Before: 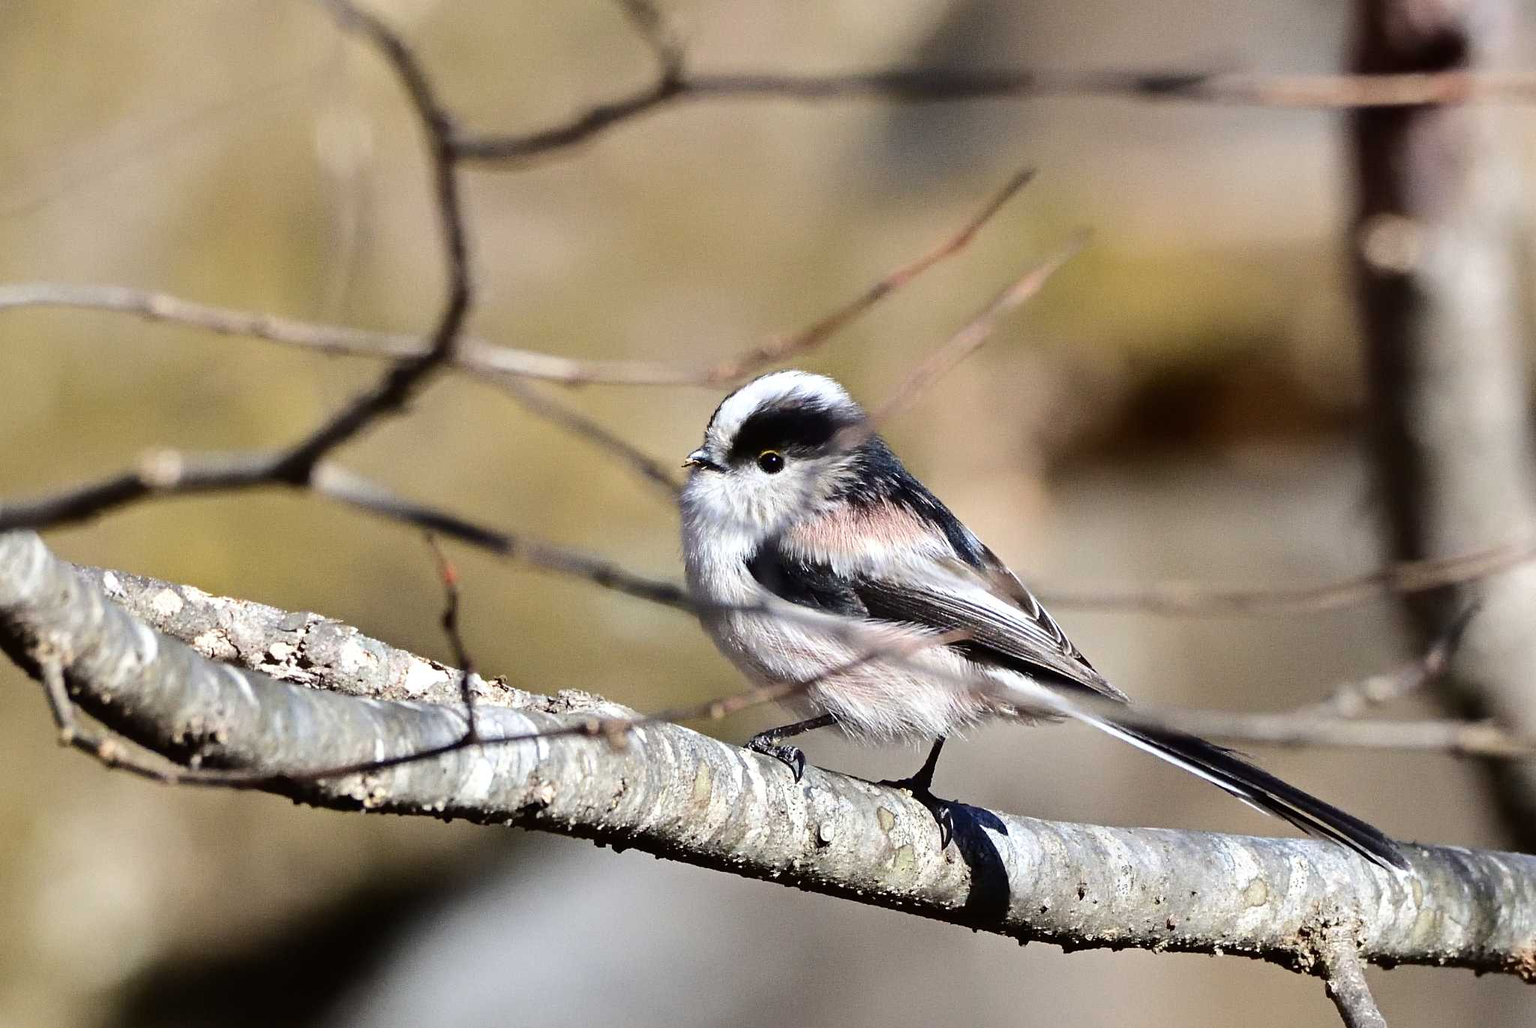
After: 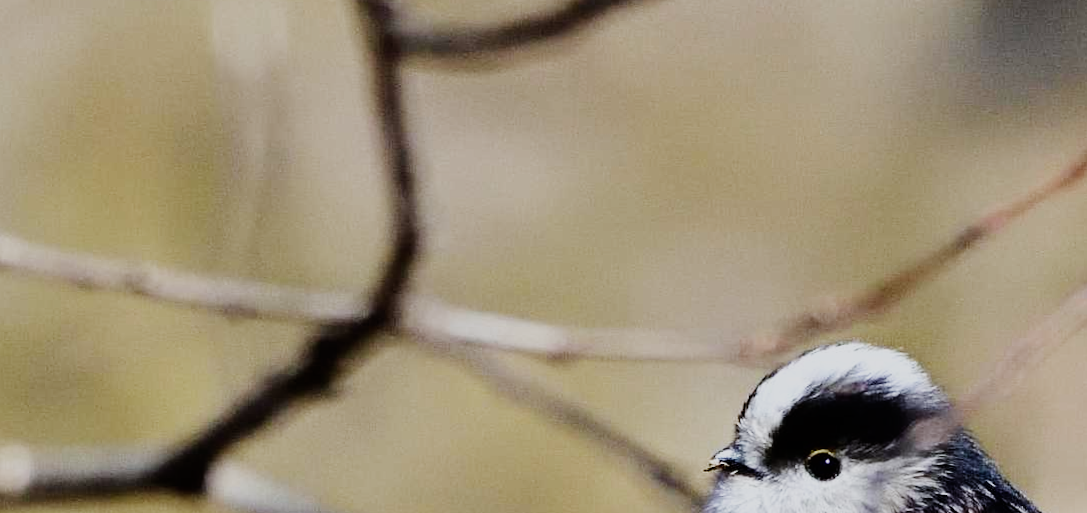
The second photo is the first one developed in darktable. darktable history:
white balance: red 0.976, blue 1.04
rotate and perspective: rotation 0.174°, lens shift (vertical) 0.013, lens shift (horizontal) 0.019, shear 0.001, automatic cropping original format, crop left 0.007, crop right 0.991, crop top 0.016, crop bottom 0.997
sigmoid: skew -0.2, preserve hue 0%, red attenuation 0.1, red rotation 0.035, green attenuation 0.1, green rotation -0.017, blue attenuation 0.15, blue rotation -0.052, base primaries Rec2020
crop: left 10.121%, top 10.631%, right 36.218%, bottom 51.526%
